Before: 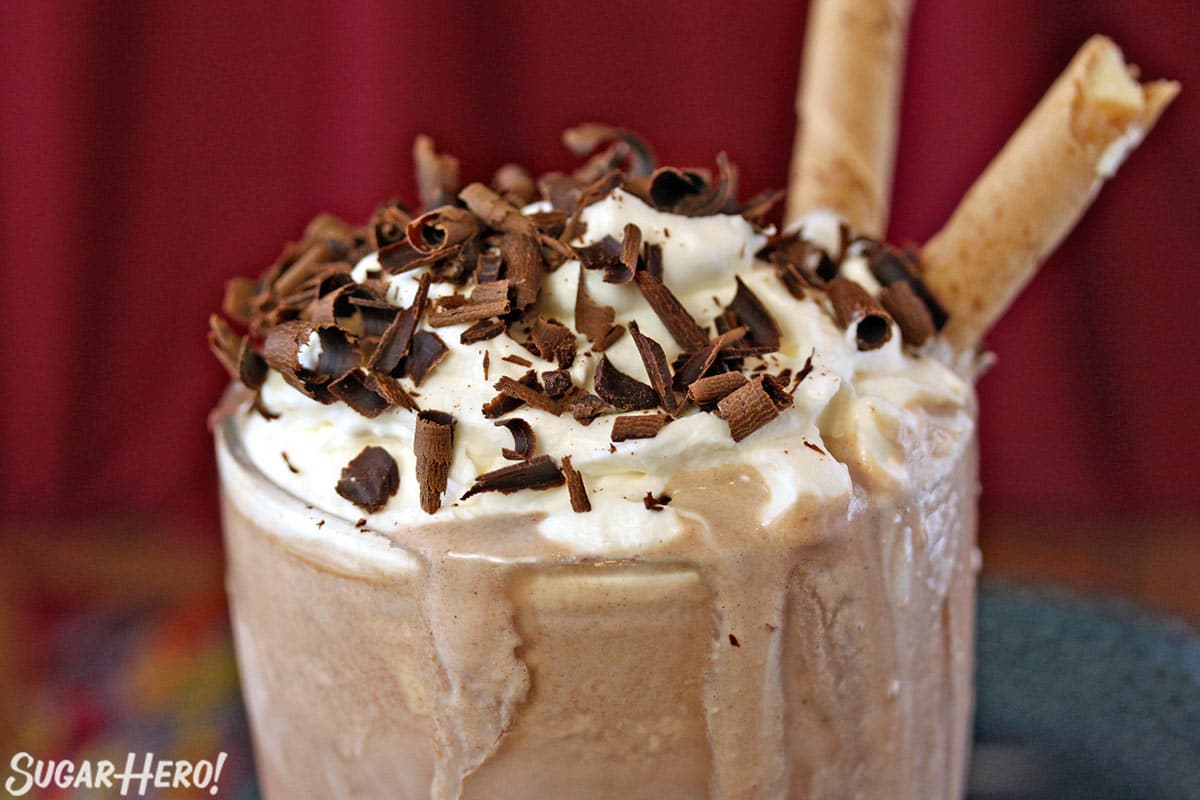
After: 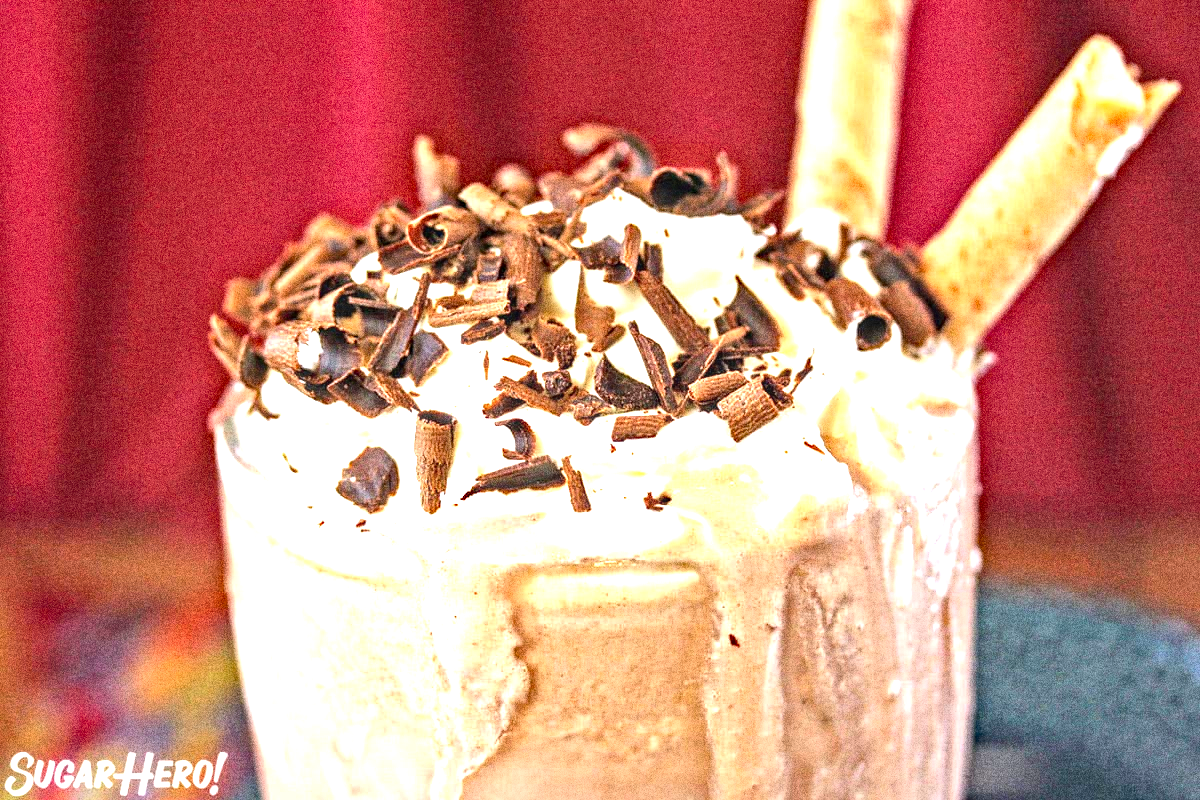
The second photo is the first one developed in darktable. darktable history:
grain: coarseness 10.62 ISO, strength 55.56%
local contrast: detail 130%
exposure: black level correction 0, exposure 1.9 EV, compensate highlight preservation false
haze removal: compatibility mode true, adaptive false
white balance: emerald 1
